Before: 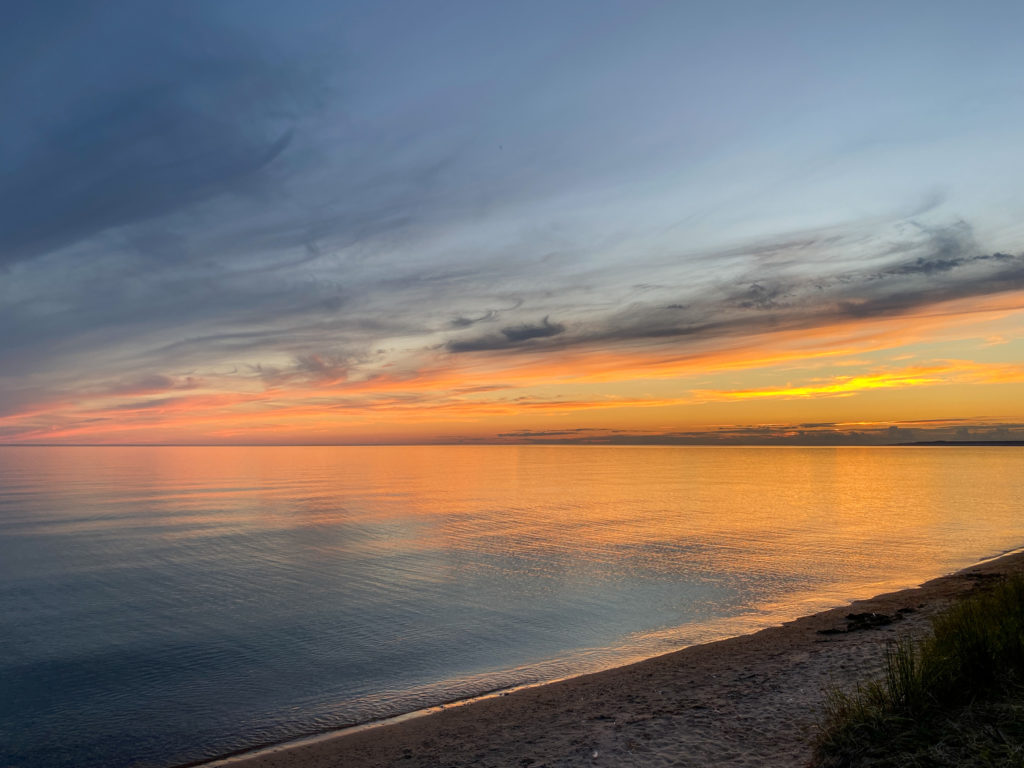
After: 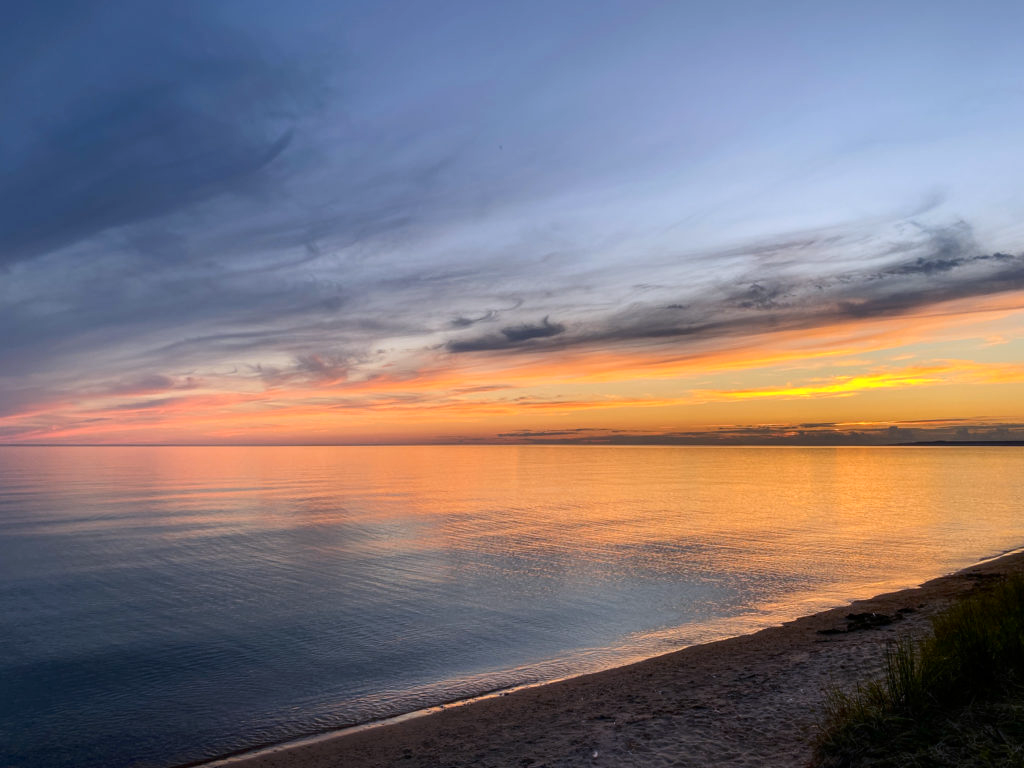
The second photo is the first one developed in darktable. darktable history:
exposure: exposure 0.02 EV, compensate highlight preservation false
contrast brightness saturation: contrast 0.14
white balance: red 1.004, blue 1.096
